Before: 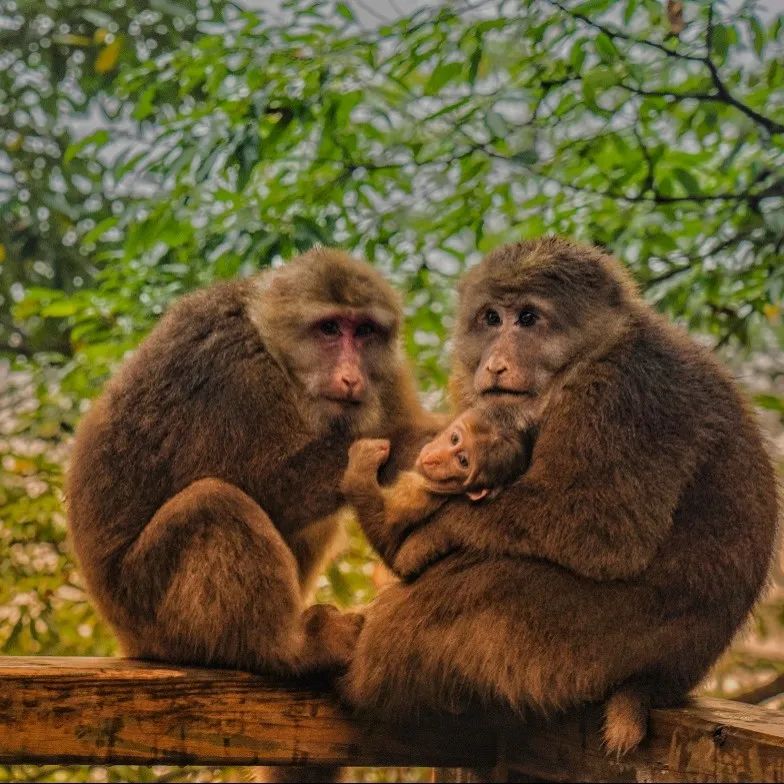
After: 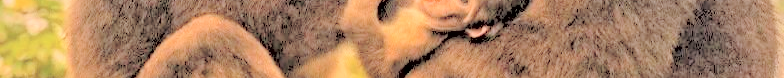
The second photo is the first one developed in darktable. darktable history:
exposure: black level correction 0.007, exposure 0.159 EV, compensate highlight preservation false
crop and rotate: top 59.084%, bottom 30.916%
contrast brightness saturation: brightness 1
